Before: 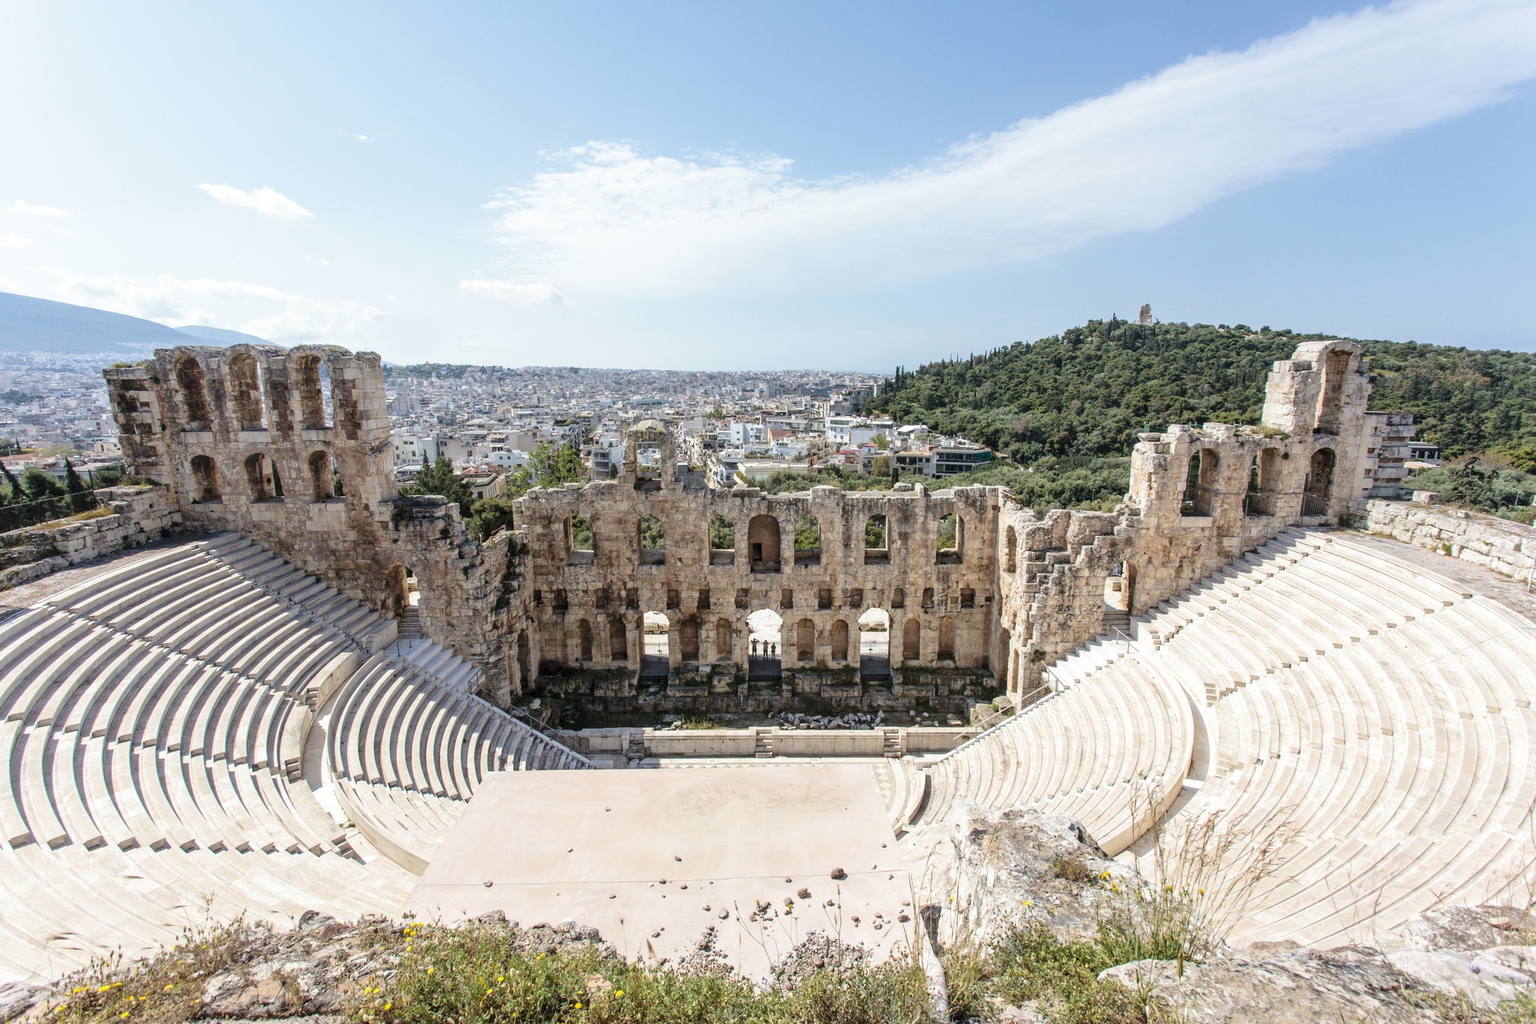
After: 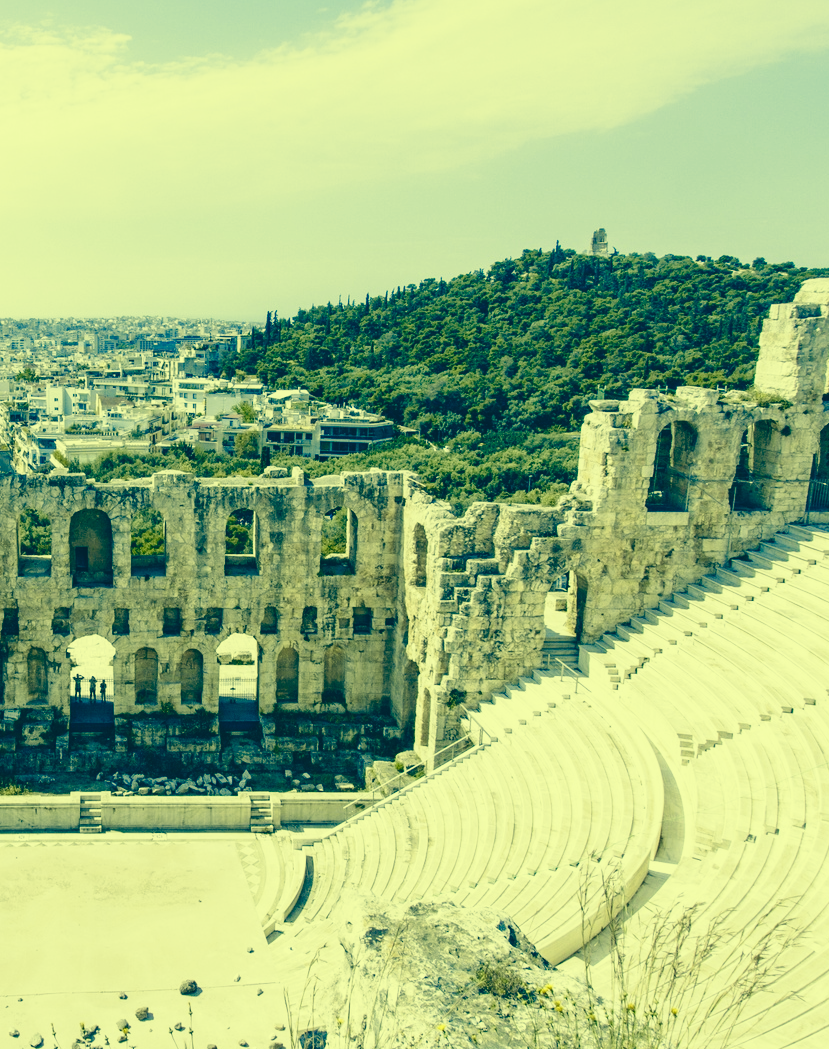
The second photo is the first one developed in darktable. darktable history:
crop: left 45.334%, top 13.032%, right 14.142%, bottom 10.085%
tone equalizer: edges refinement/feathering 500, mask exposure compensation -1.57 EV, preserve details no
color zones: curves: ch2 [(0, 0.5) (0.143, 0.5) (0.286, 0.489) (0.415, 0.421) (0.571, 0.5) (0.714, 0.5) (0.857, 0.5) (1, 0.5)]
tone curve: curves: ch0 [(0, 0.039) (0.104, 0.103) (0.273, 0.267) (0.448, 0.487) (0.704, 0.761) (0.886, 0.922) (0.994, 0.971)]; ch1 [(0, 0) (0.335, 0.298) (0.446, 0.413) (0.485, 0.487) (0.515, 0.503) (0.566, 0.563) (0.641, 0.655) (1, 1)]; ch2 [(0, 0) (0.314, 0.301) (0.421, 0.411) (0.502, 0.494) (0.528, 0.54) (0.557, 0.559) (0.612, 0.605) (0.722, 0.686) (1, 1)], preserve colors none
color correction: highlights a* -15.23, highlights b* 39.83, shadows a* -39.29, shadows b* -25.76
color balance rgb: shadows lift › luminance -21.782%, shadows lift › chroma 6.564%, shadows lift › hue 271.22°, perceptual saturation grading › global saturation -9.958%, perceptual saturation grading › highlights -26.395%, perceptual saturation grading › shadows 21.356%
